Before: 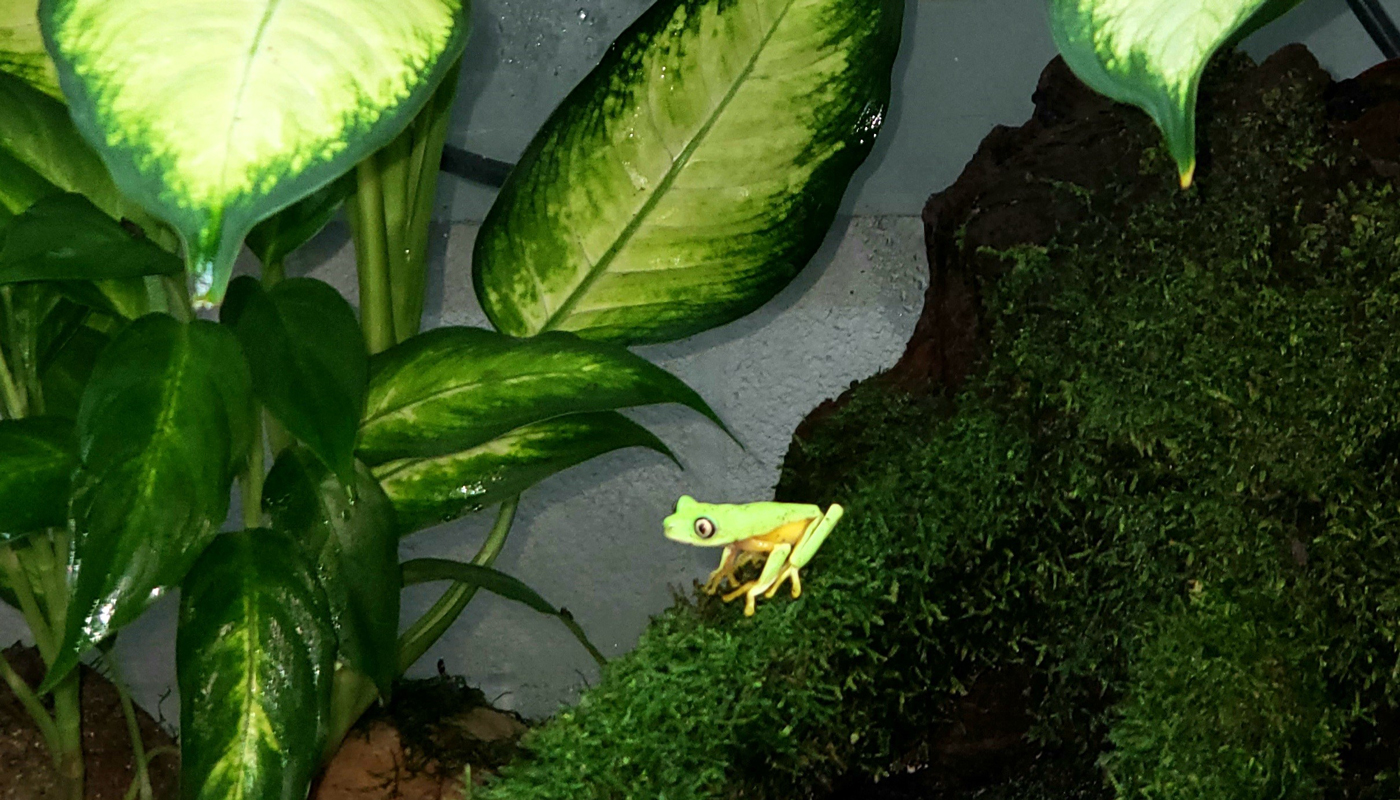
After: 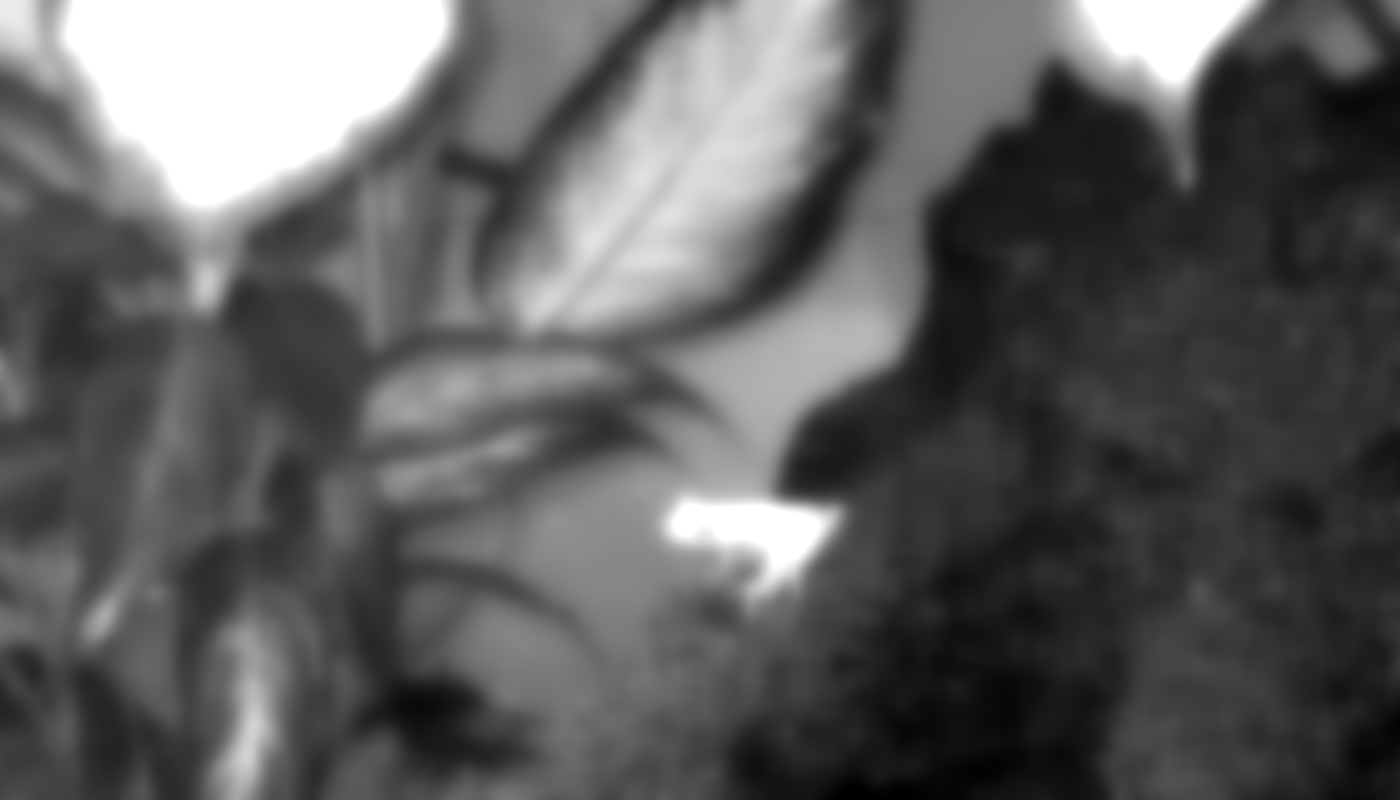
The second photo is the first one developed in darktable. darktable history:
monochrome: a 32, b 64, size 2.3
exposure: black level correction 0.001, exposure 1.116 EV, compensate highlight preservation false
lowpass: on, module defaults
color correction: highlights a* 1.39, highlights b* 17.83
